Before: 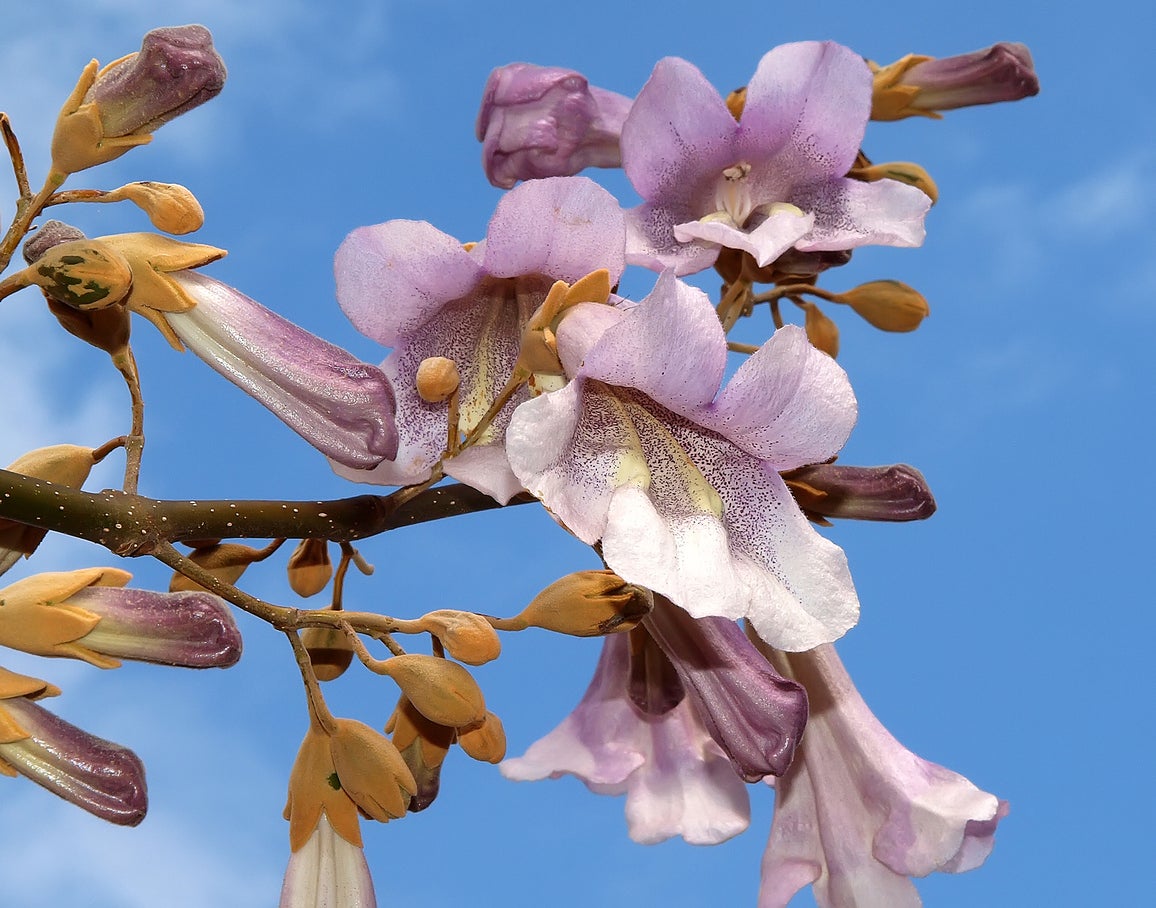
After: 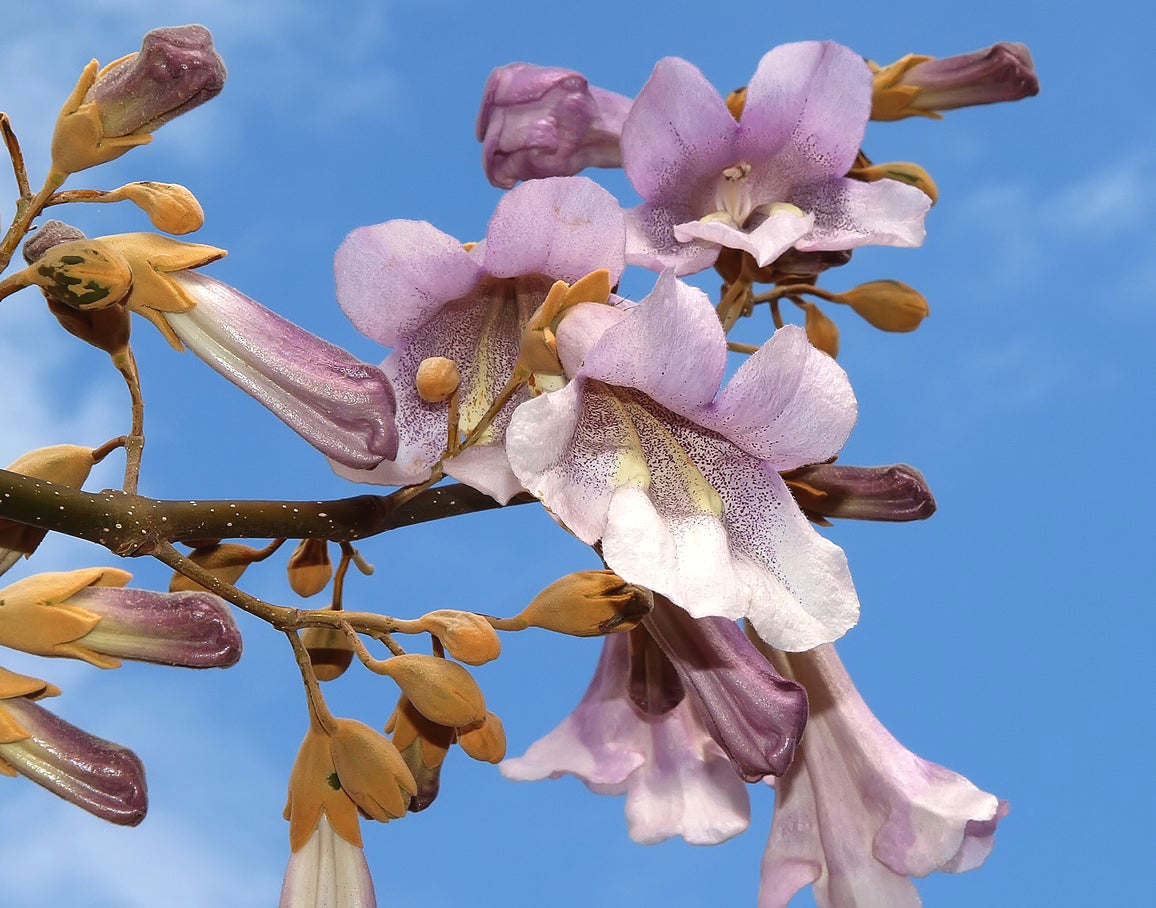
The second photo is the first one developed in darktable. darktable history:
exposure: black level correction -0.003, exposure 0.038 EV, compensate highlight preservation false
